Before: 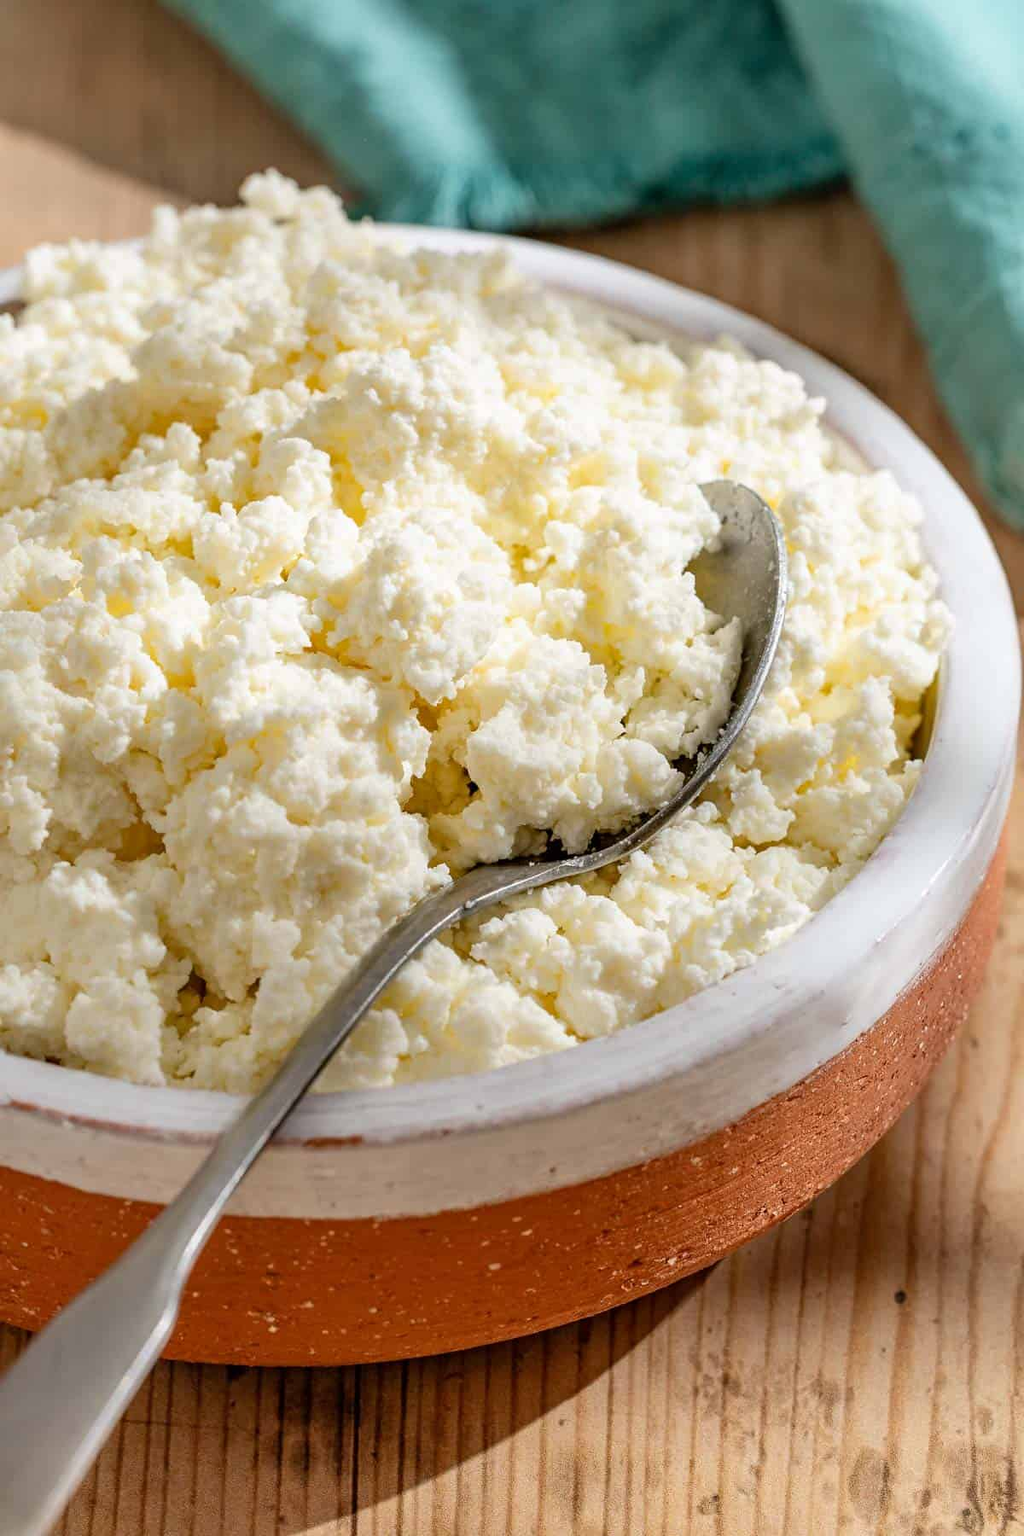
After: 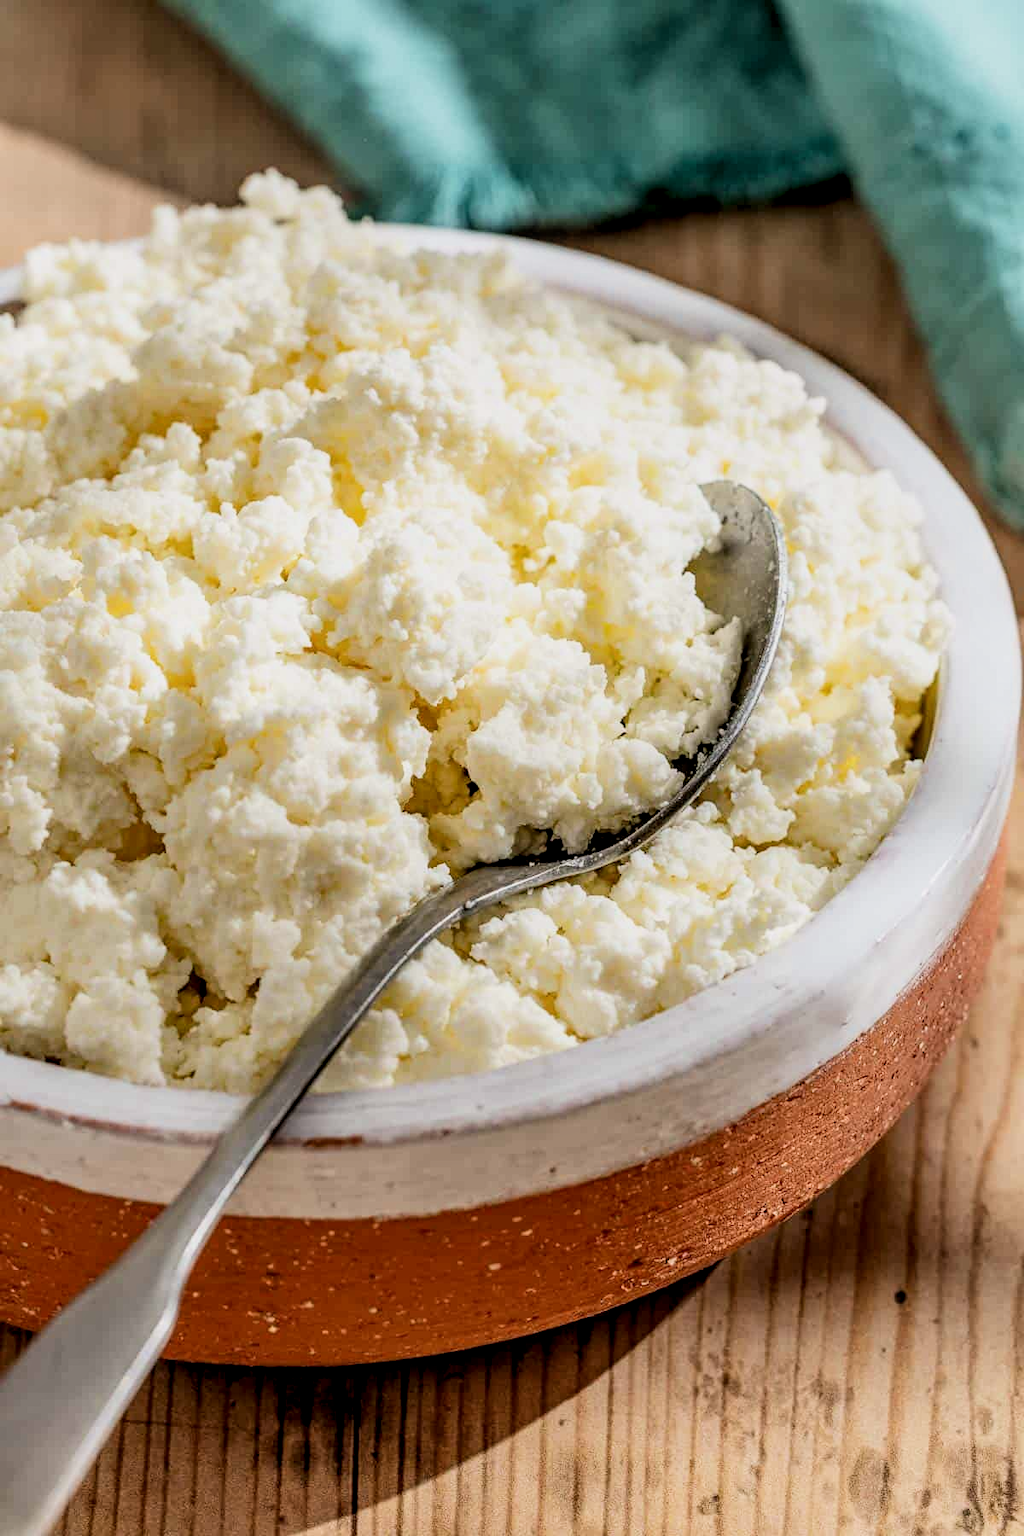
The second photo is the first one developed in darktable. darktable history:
filmic rgb: black relative exposure -16 EV, white relative exposure 5.31 EV, threshold 3.06 EV, hardness 5.93, contrast 1.243, enable highlight reconstruction true
local contrast: detail 130%
